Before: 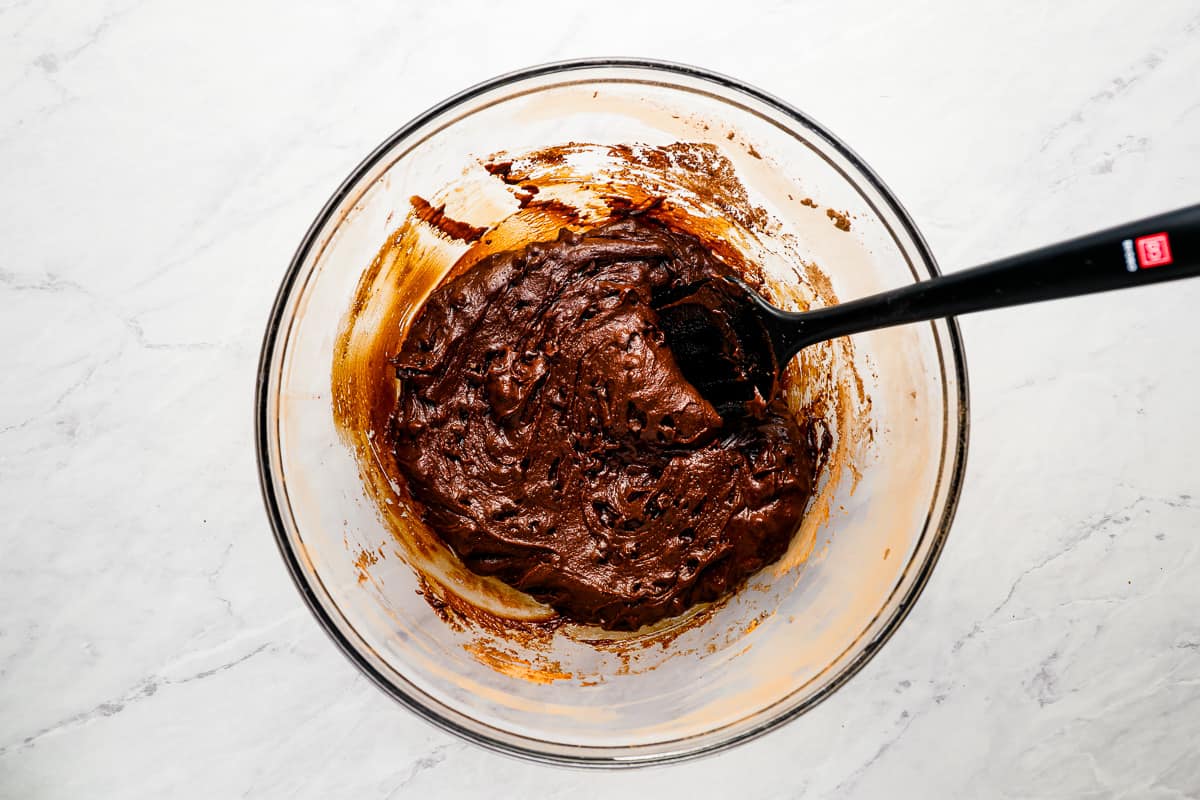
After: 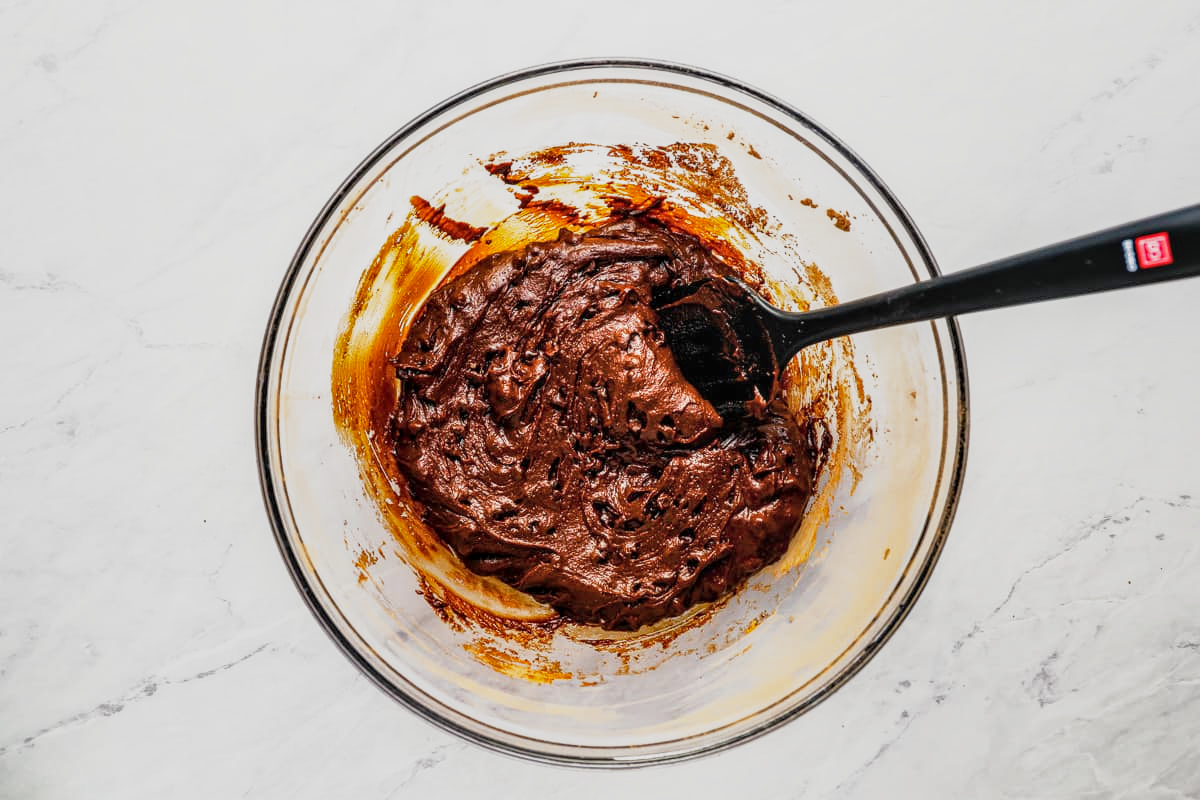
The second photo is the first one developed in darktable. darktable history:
shadows and highlights: shadows 30.17
local contrast: on, module defaults
base curve: curves: ch0 [(0, 0) (0.088, 0.125) (0.176, 0.251) (0.354, 0.501) (0.613, 0.749) (1, 0.877)], preserve colors none
